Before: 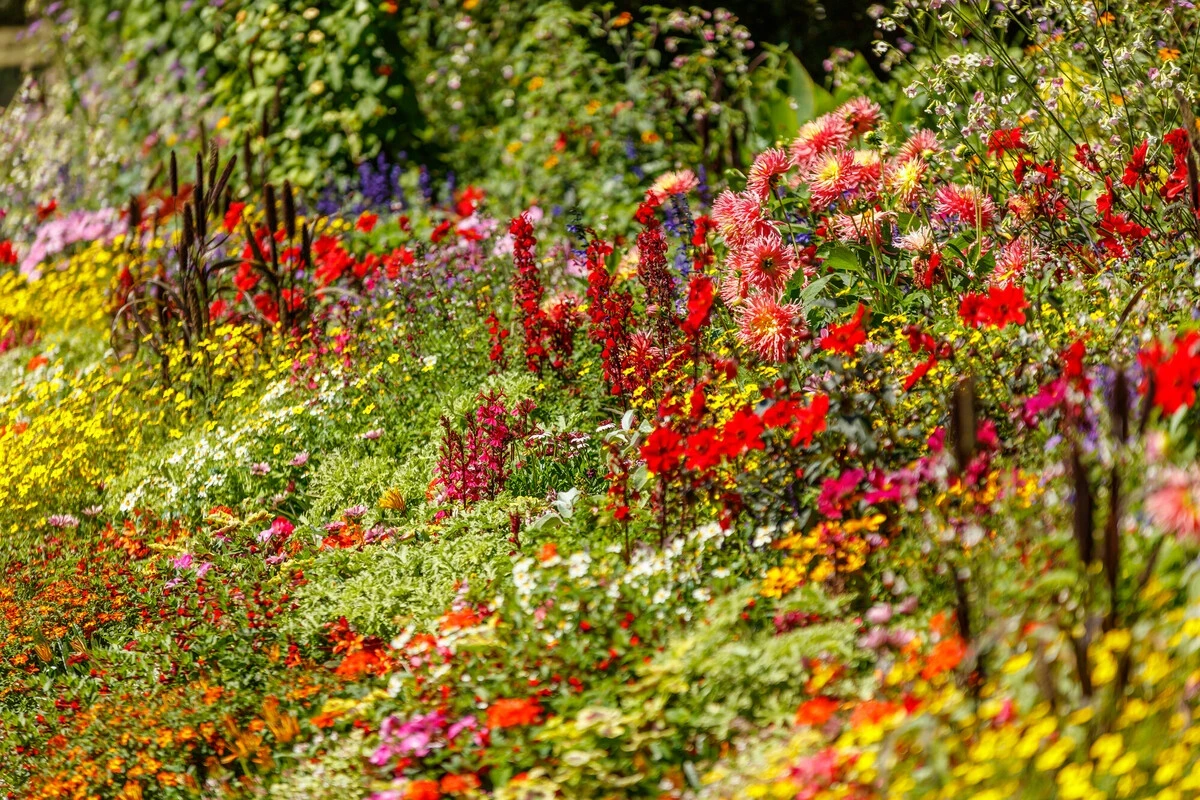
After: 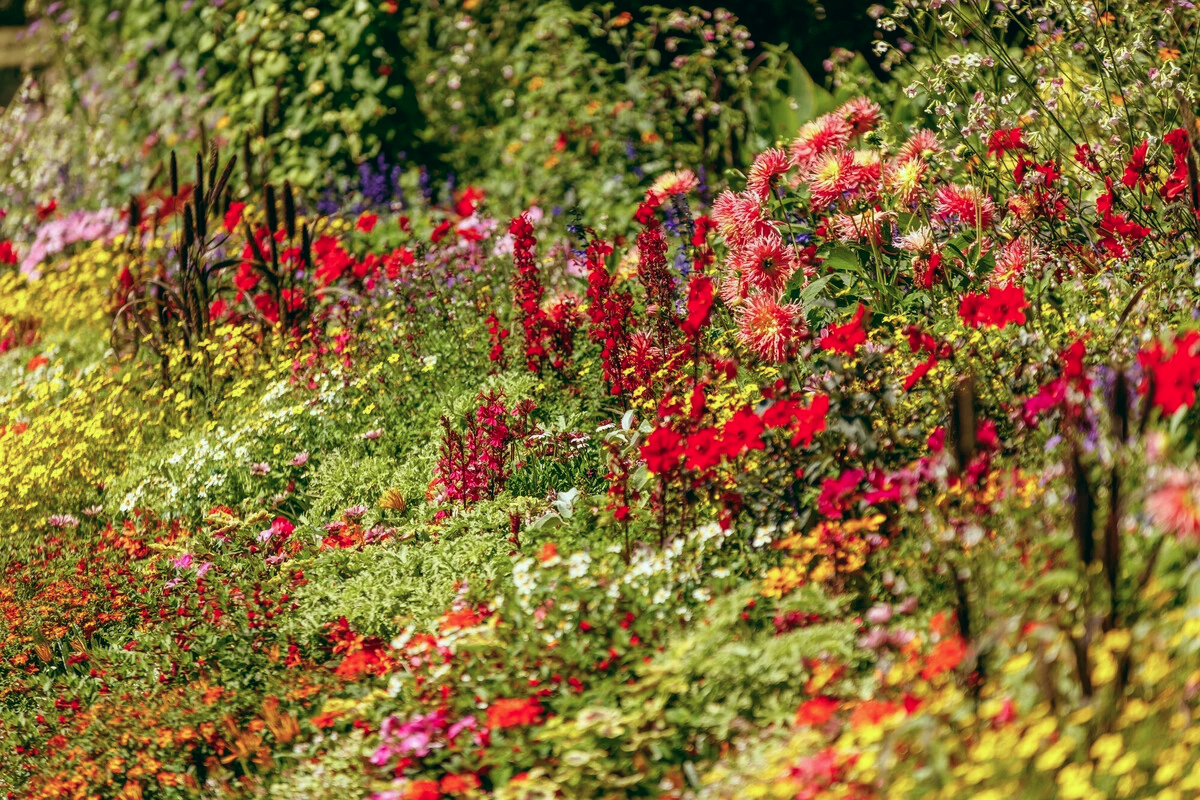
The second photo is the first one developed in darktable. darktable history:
color correction: saturation 1.32
color balance: lift [1, 0.994, 1.002, 1.006], gamma [0.957, 1.081, 1.016, 0.919], gain [0.97, 0.972, 1.01, 1.028], input saturation 91.06%, output saturation 79.8%
